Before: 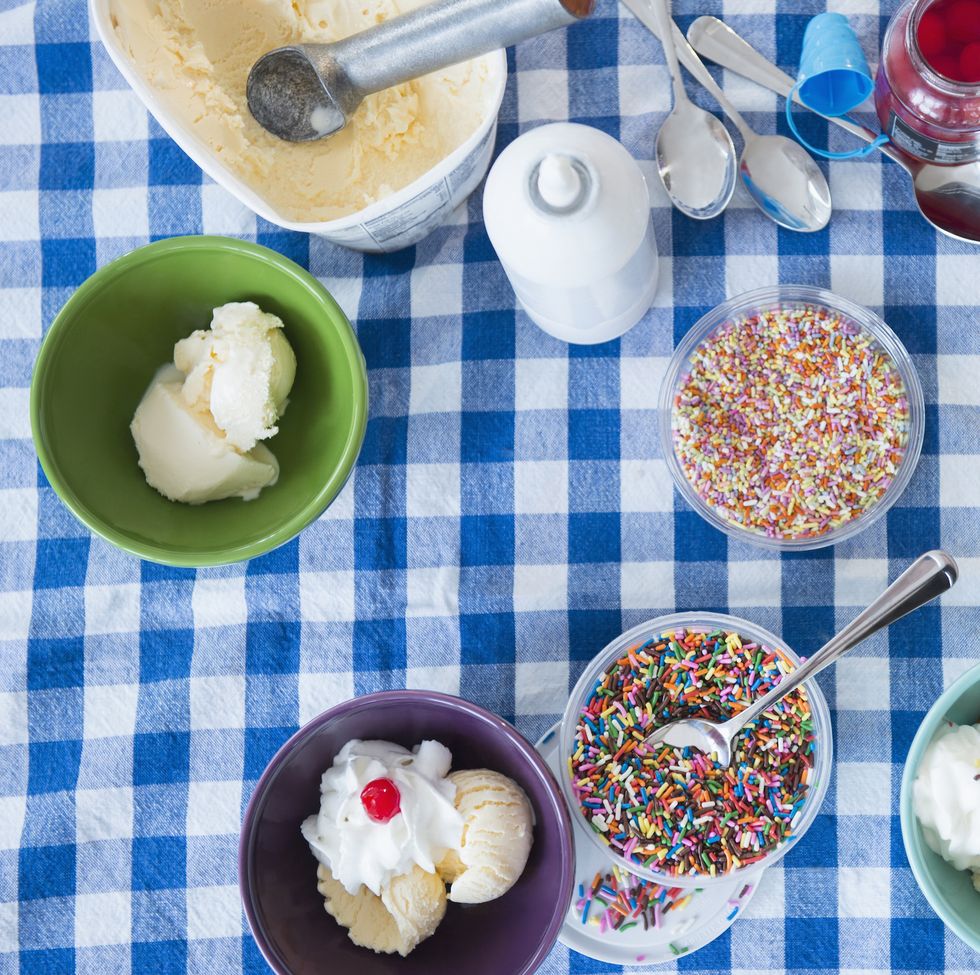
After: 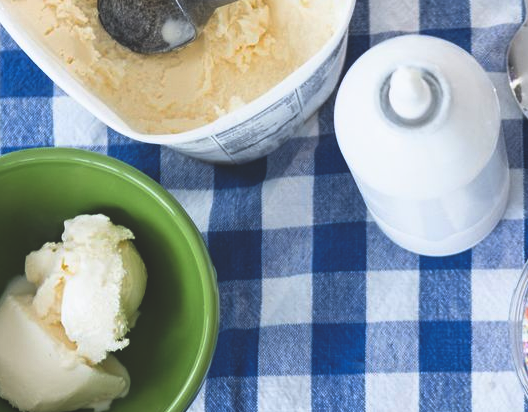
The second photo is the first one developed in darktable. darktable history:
crop: left 15.306%, top 9.065%, right 30.789%, bottom 48.638%
shadows and highlights: shadows -62.32, white point adjustment -5.22, highlights 61.59
rgb curve: curves: ch0 [(0, 0.186) (0.314, 0.284) (0.775, 0.708) (1, 1)], compensate middle gray true, preserve colors none
